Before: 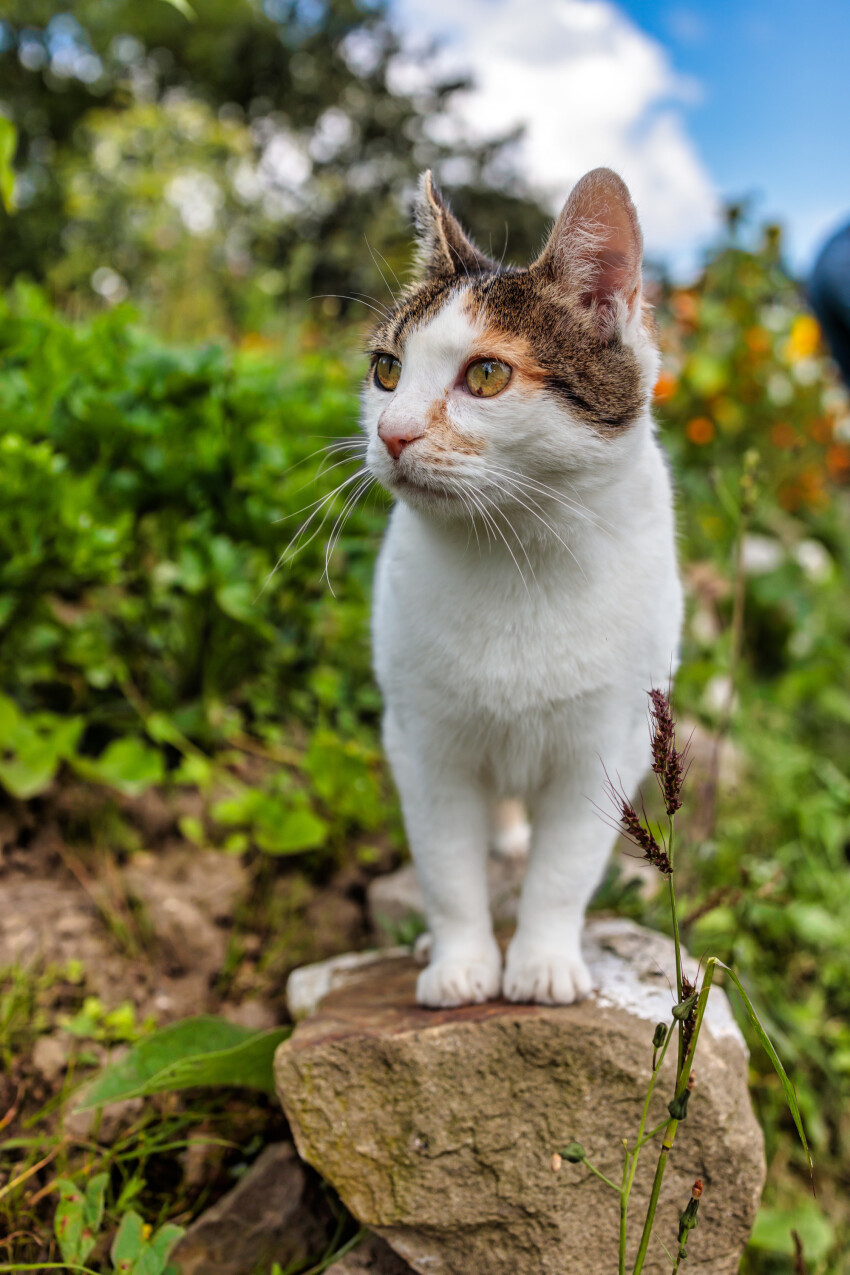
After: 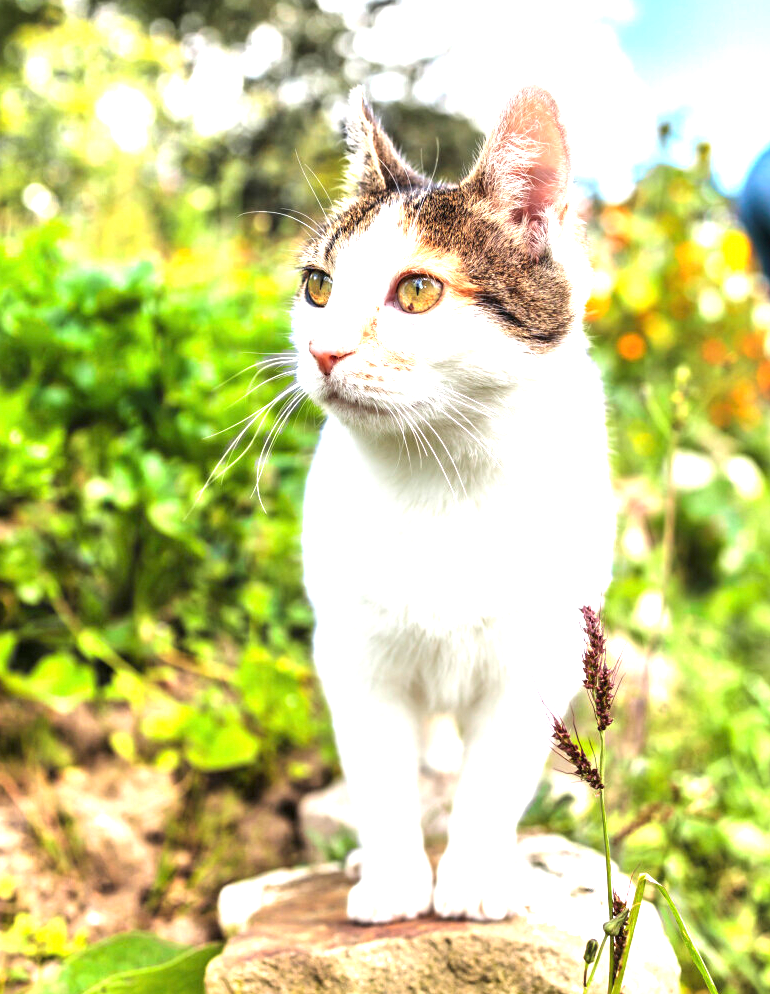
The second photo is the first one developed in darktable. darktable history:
crop: left 8.155%, top 6.611%, bottom 15.385%
exposure: black level correction 0, exposure 2 EV, compensate highlight preservation false
